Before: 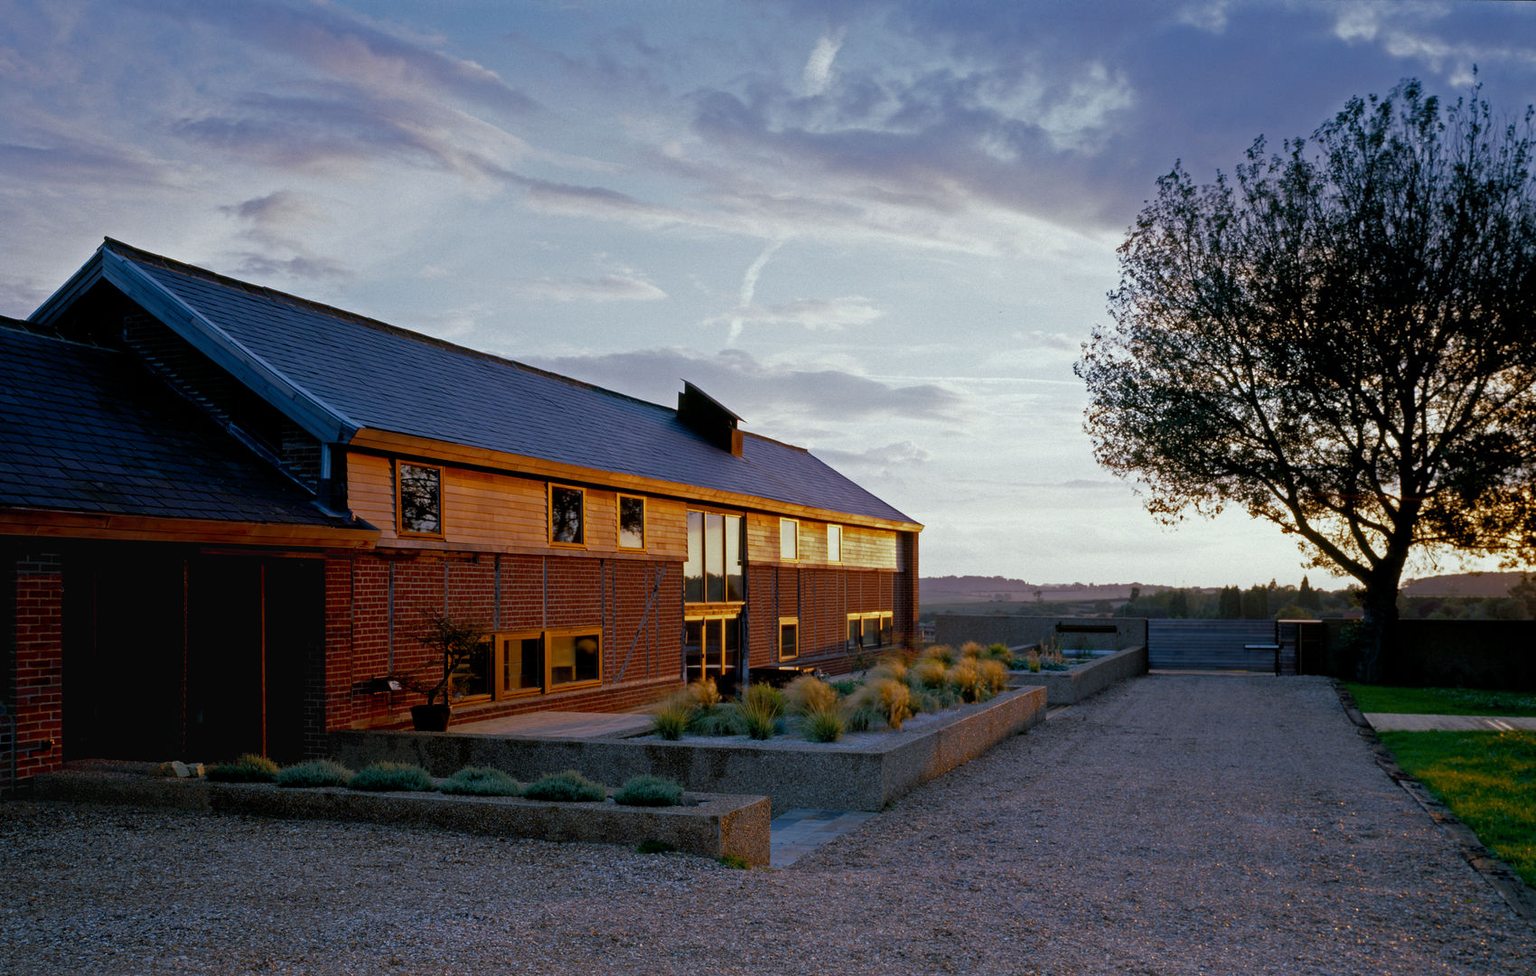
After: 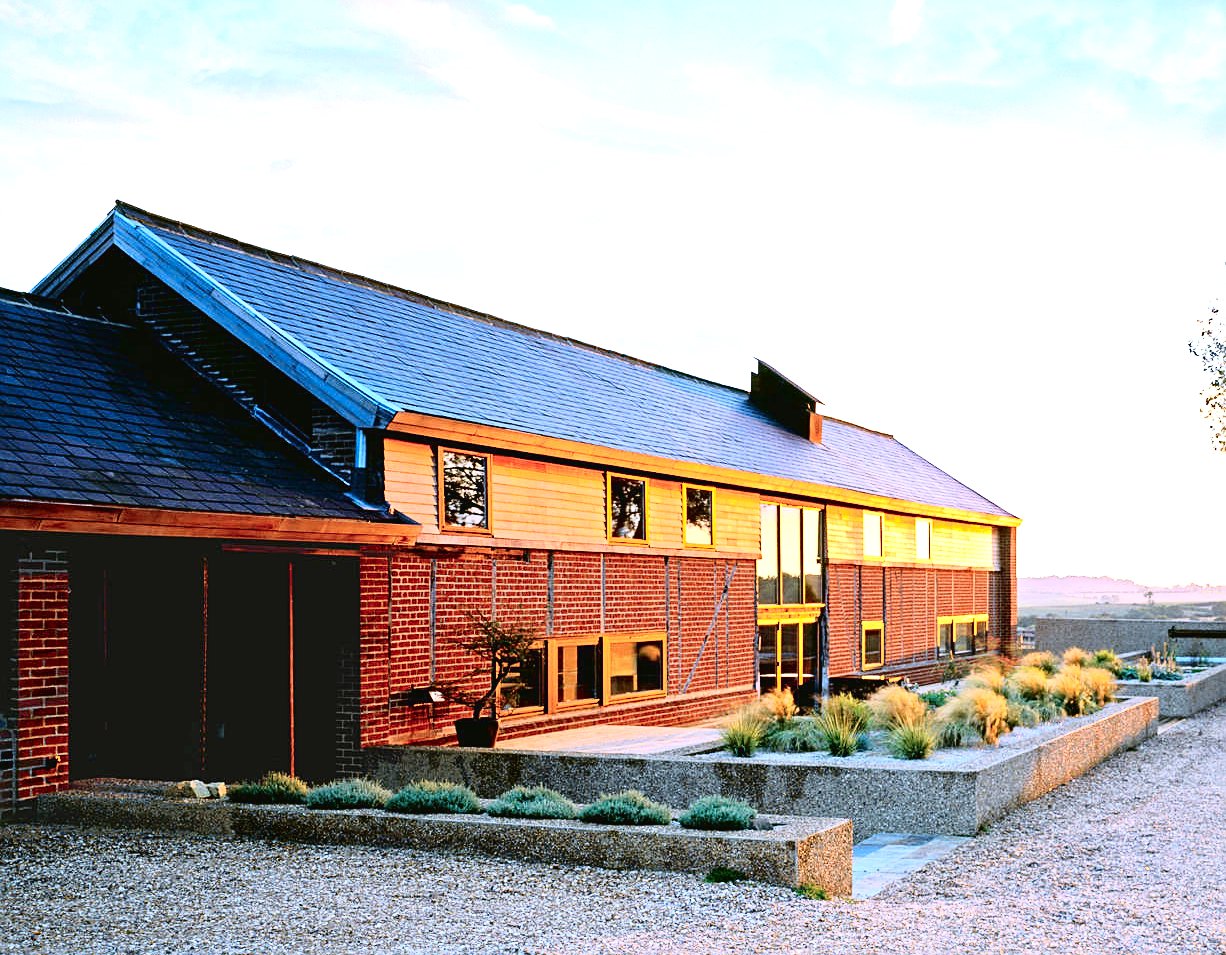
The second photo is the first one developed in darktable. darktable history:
crop: top 5.782%, right 27.882%, bottom 5.771%
exposure: black level correction 0, exposure 2.329 EV, compensate highlight preservation false
sharpen: on, module defaults
tone curve: curves: ch0 [(0, 0.023) (0.087, 0.065) (0.184, 0.168) (0.45, 0.54) (0.57, 0.683) (0.706, 0.841) (0.877, 0.948) (1, 0.984)]; ch1 [(0, 0) (0.388, 0.369) (0.447, 0.447) (0.505, 0.5) (0.534, 0.535) (0.563, 0.563) (0.579, 0.59) (0.644, 0.663) (1, 1)]; ch2 [(0, 0) (0.301, 0.259) (0.385, 0.395) (0.492, 0.496) (0.518, 0.537) (0.583, 0.605) (0.673, 0.667) (1, 1)], color space Lab, independent channels, preserve colors none
